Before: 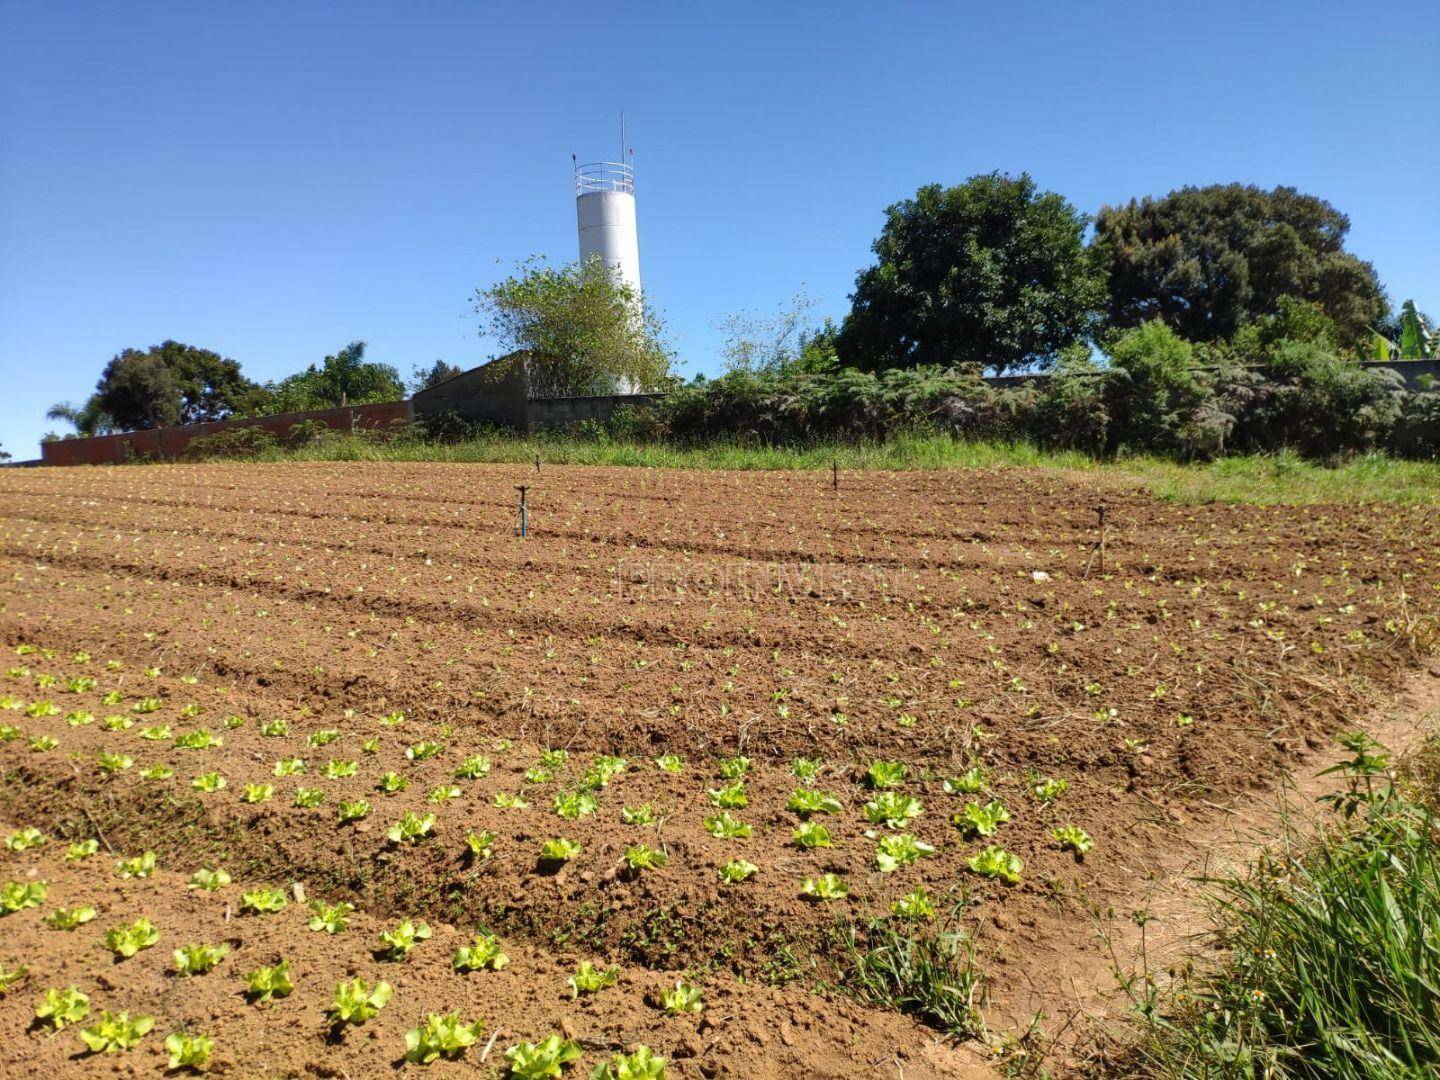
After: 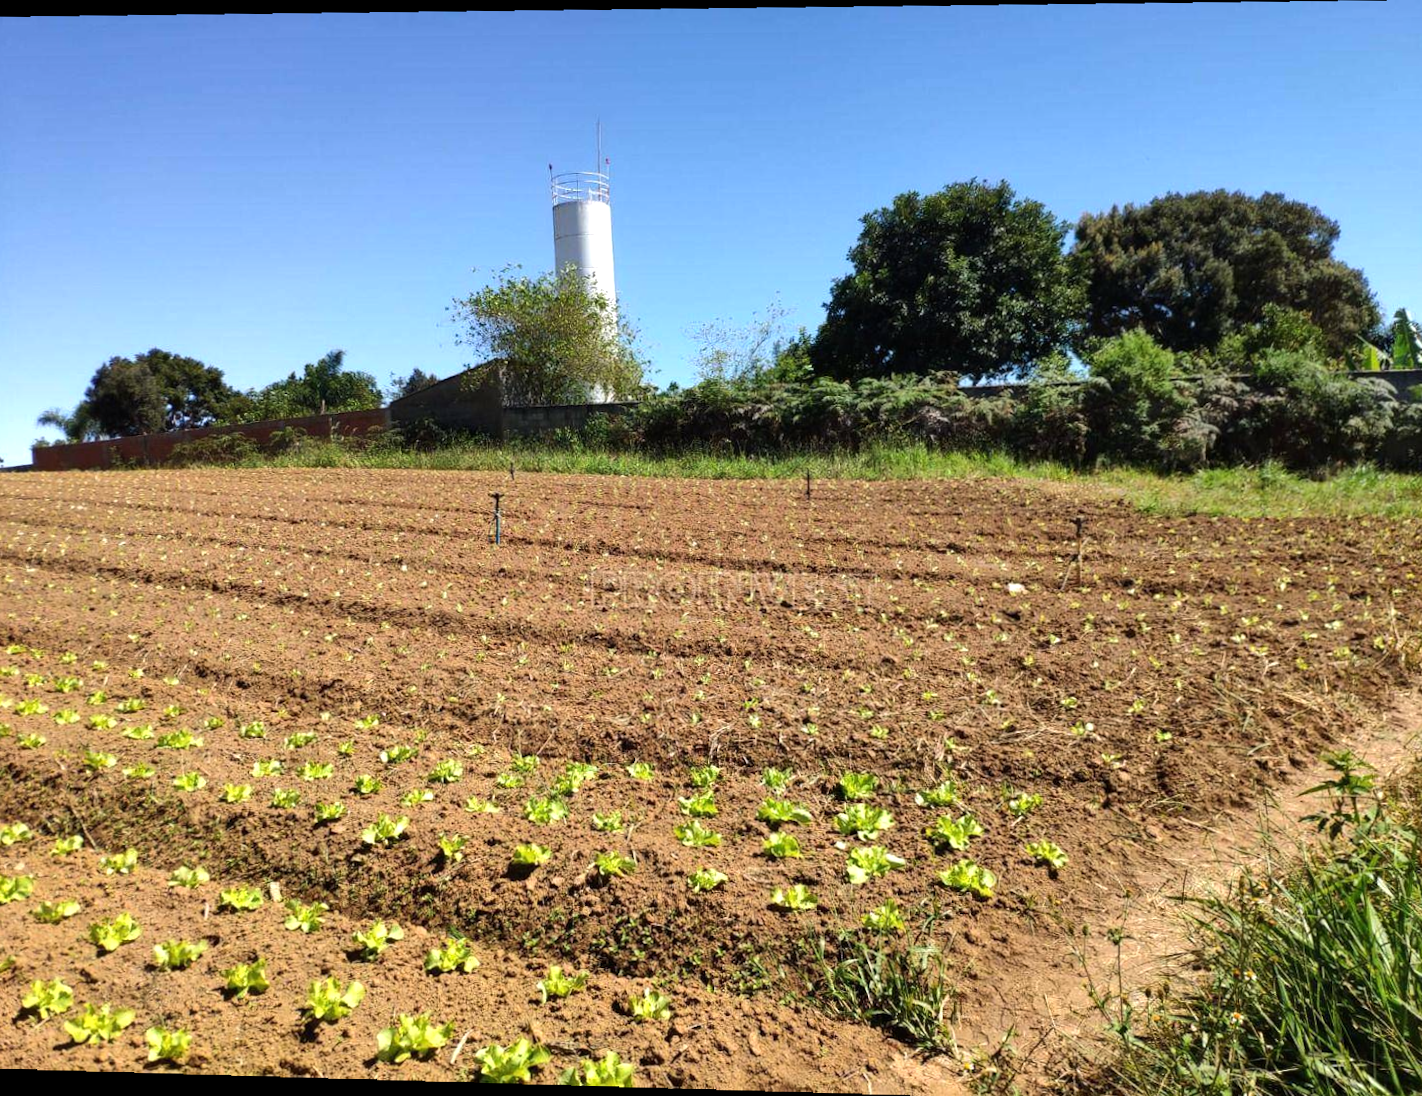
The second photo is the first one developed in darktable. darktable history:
tone equalizer: -8 EV -0.417 EV, -7 EV -0.389 EV, -6 EV -0.333 EV, -5 EV -0.222 EV, -3 EV 0.222 EV, -2 EV 0.333 EV, -1 EV 0.389 EV, +0 EV 0.417 EV, edges refinement/feathering 500, mask exposure compensation -1.57 EV, preserve details no
crop and rotate: angle -0.5°
rotate and perspective: lens shift (horizontal) -0.055, automatic cropping off
